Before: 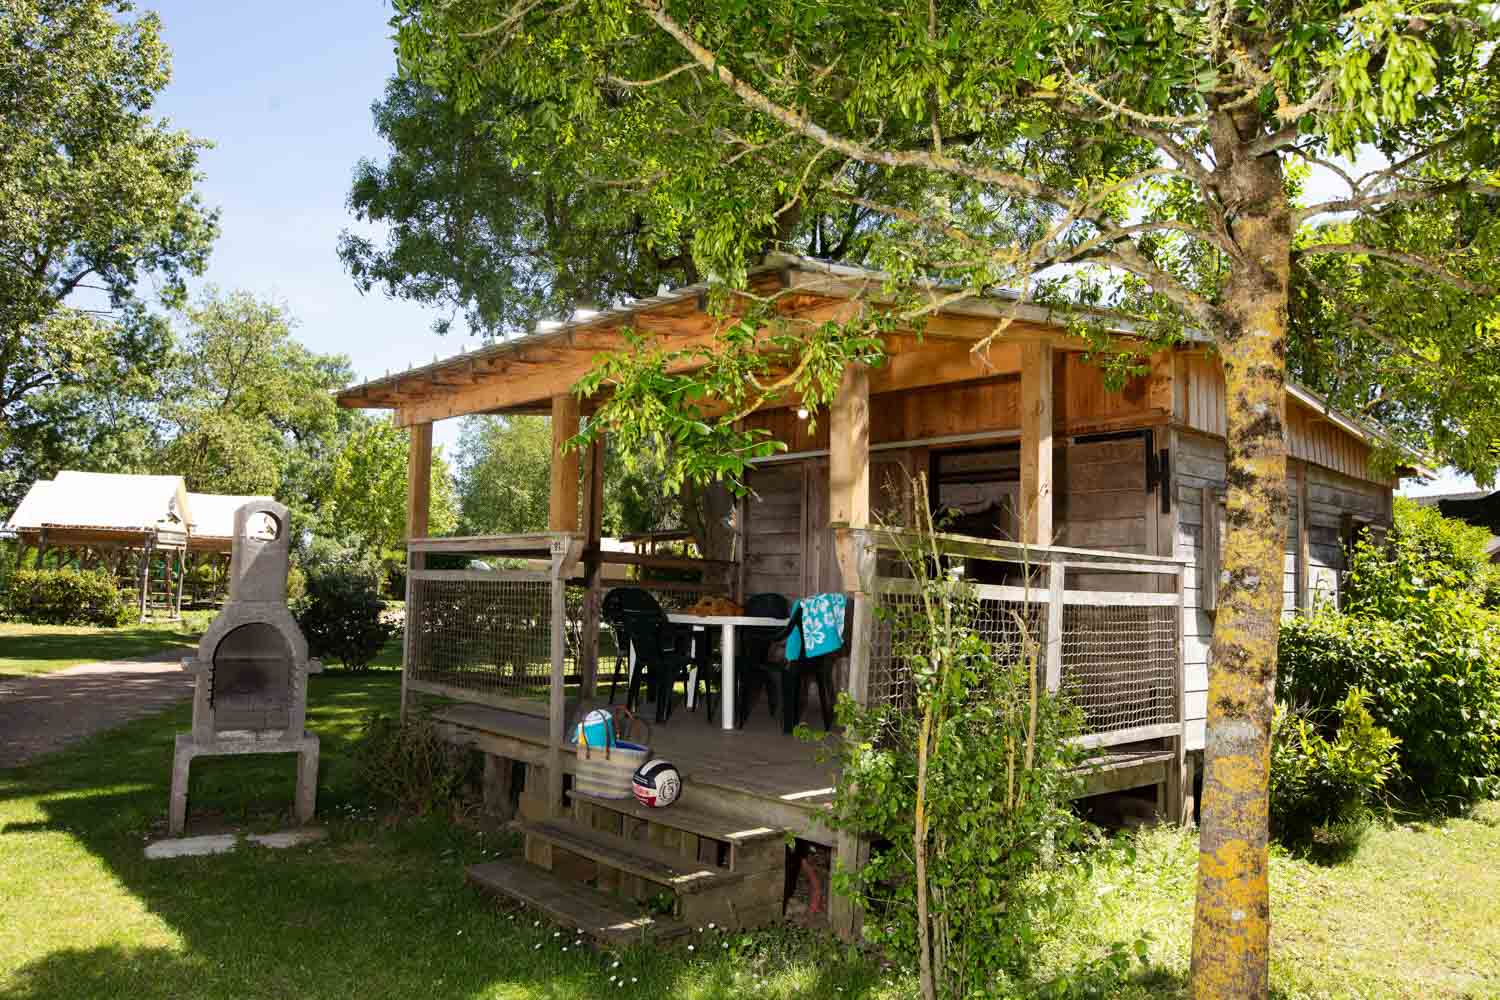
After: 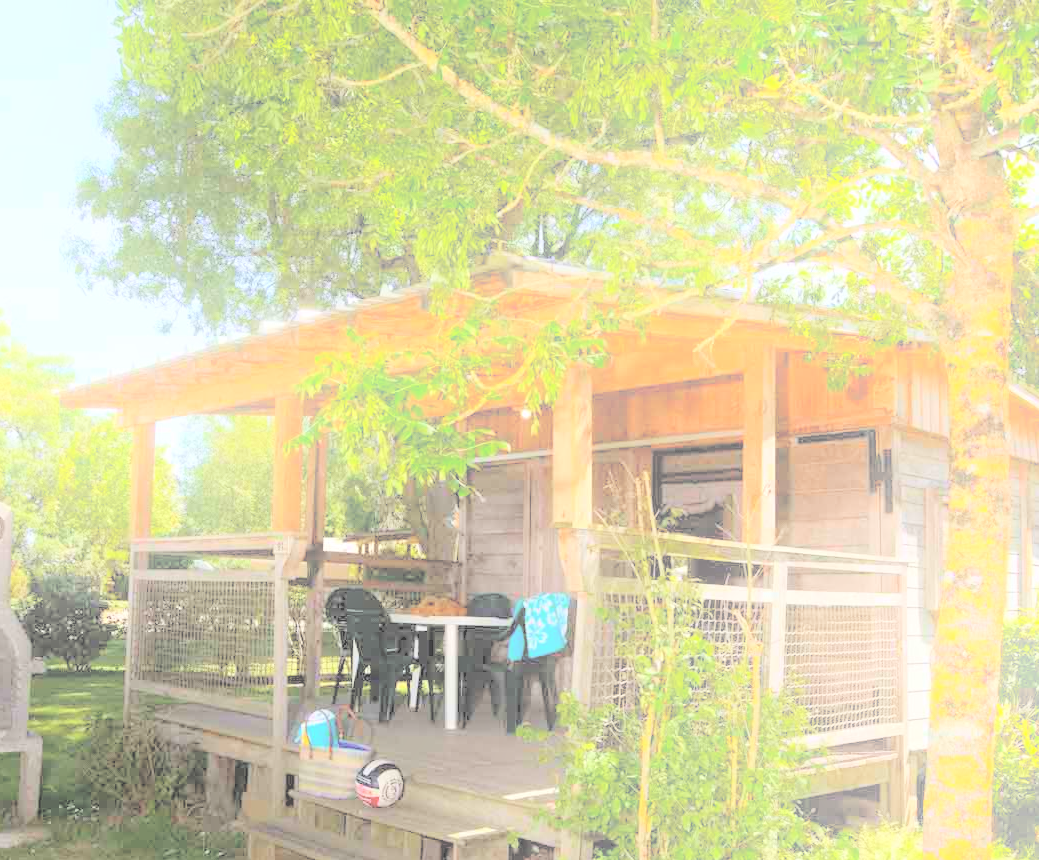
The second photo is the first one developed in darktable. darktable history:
contrast brightness saturation: brightness 1
bloom: threshold 82.5%, strength 16.25%
crop: left 18.479%, right 12.2%, bottom 13.971%
